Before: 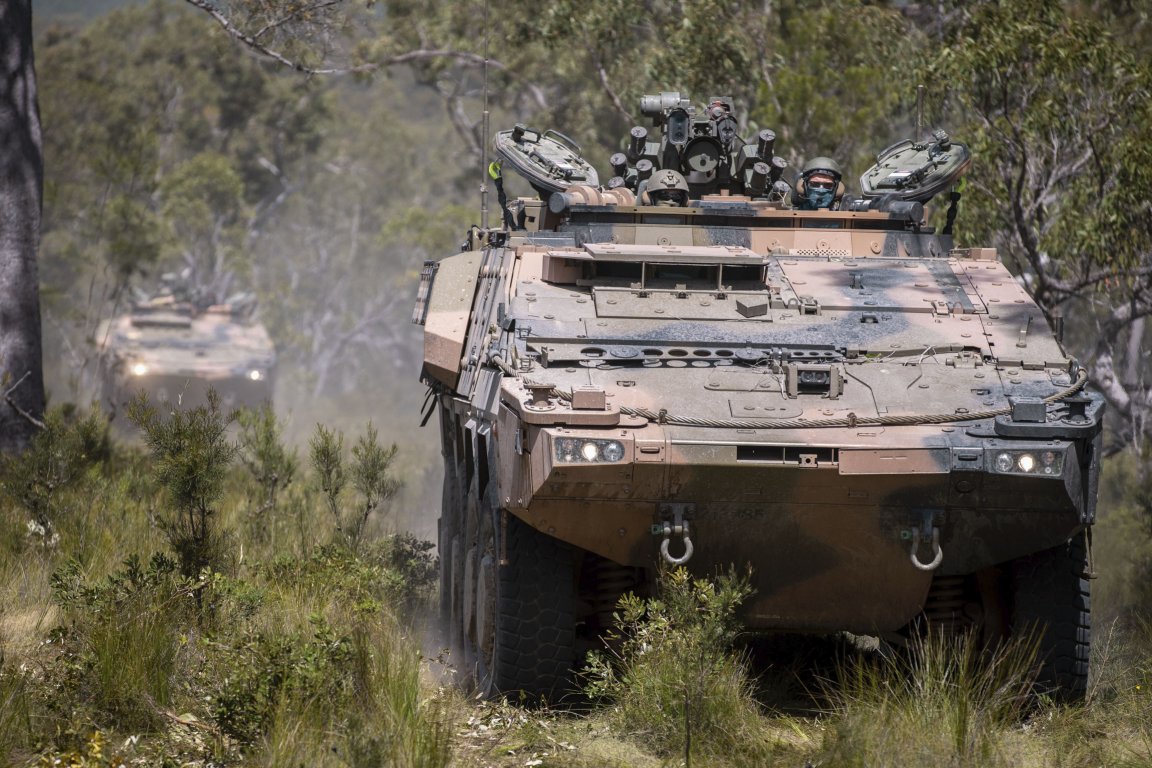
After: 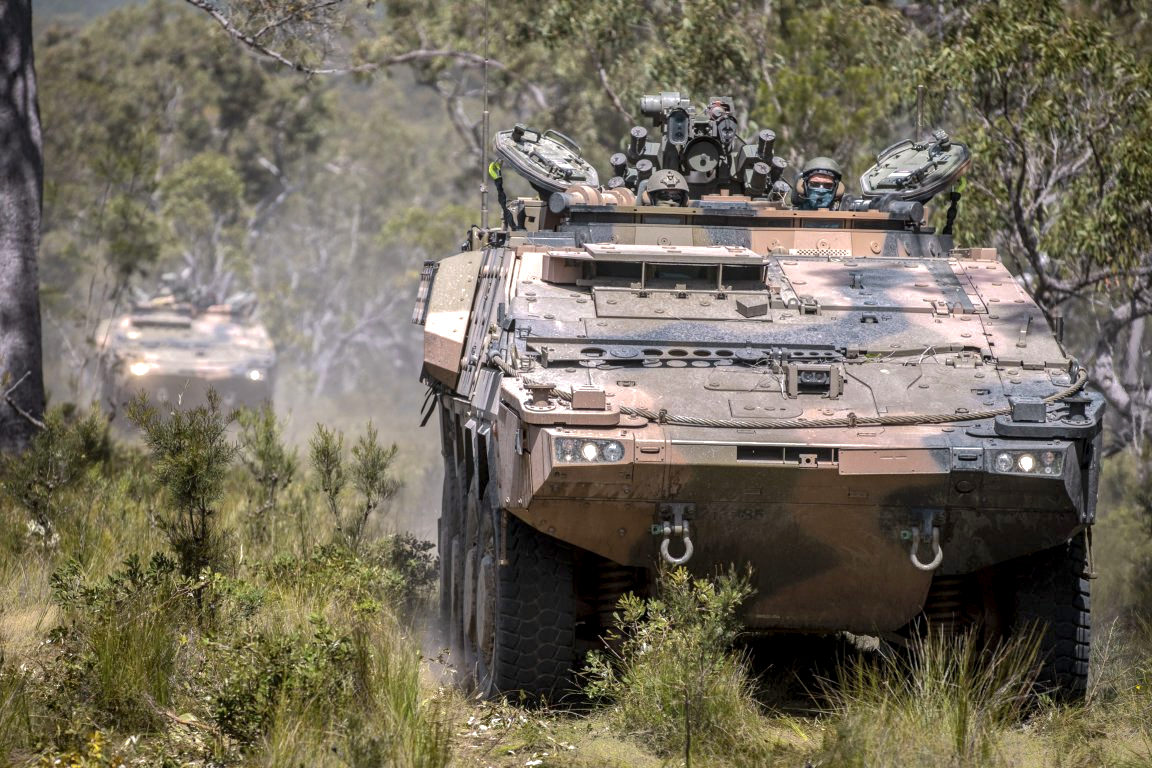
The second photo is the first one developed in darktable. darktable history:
exposure: black level correction 0.001, exposure 0.499 EV, compensate exposure bias true, compensate highlight preservation false
tone equalizer: on, module defaults
shadows and highlights: shadows 25.65, highlights -70.31
local contrast: detail 130%
